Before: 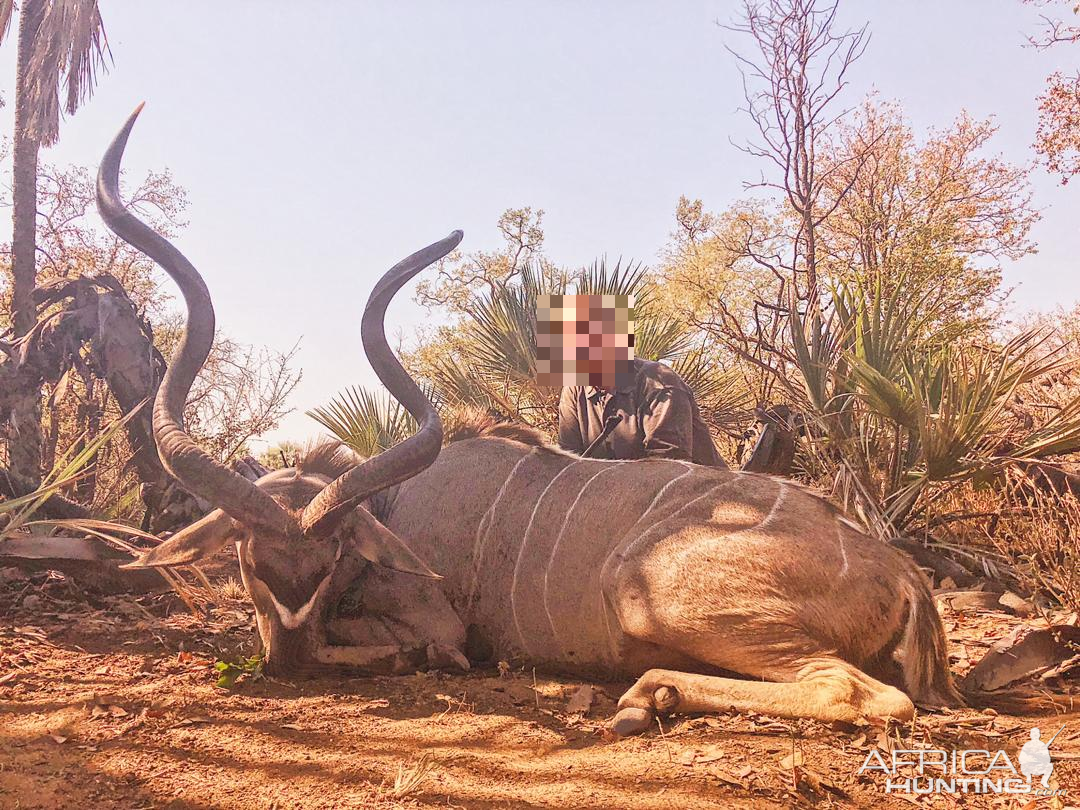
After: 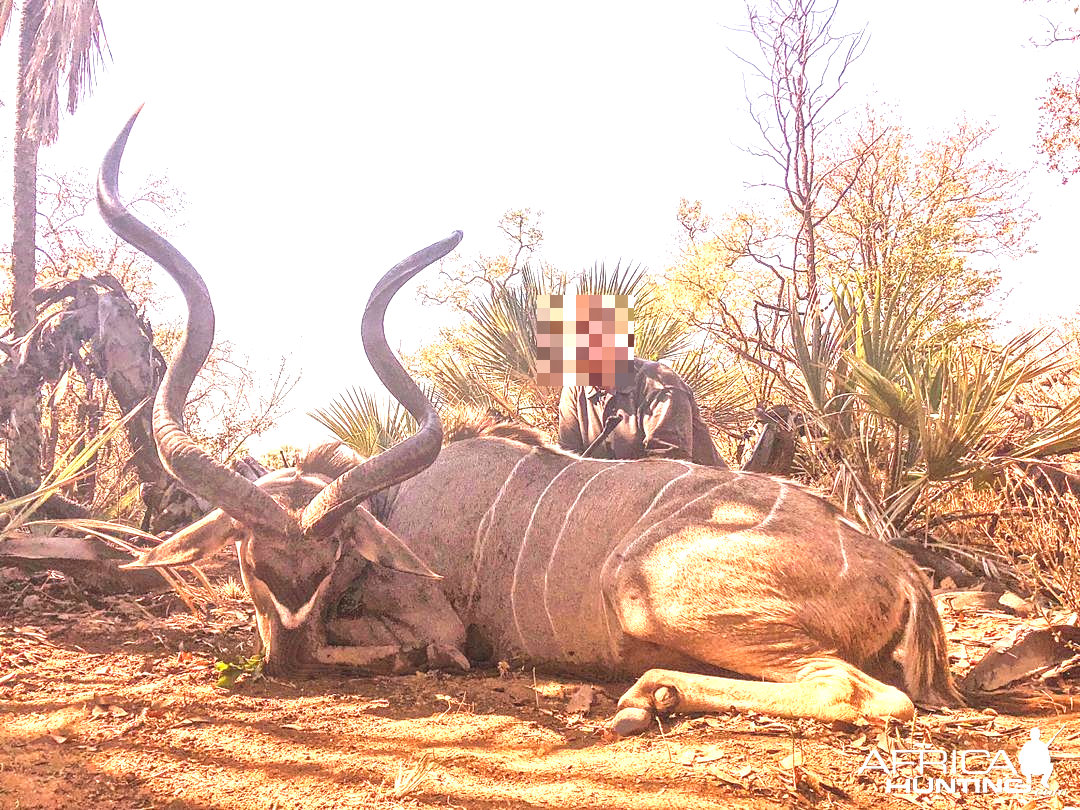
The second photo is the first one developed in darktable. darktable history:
exposure: black level correction 0, exposure 1 EV, compensate exposure bias true, compensate highlight preservation false
local contrast: on, module defaults
